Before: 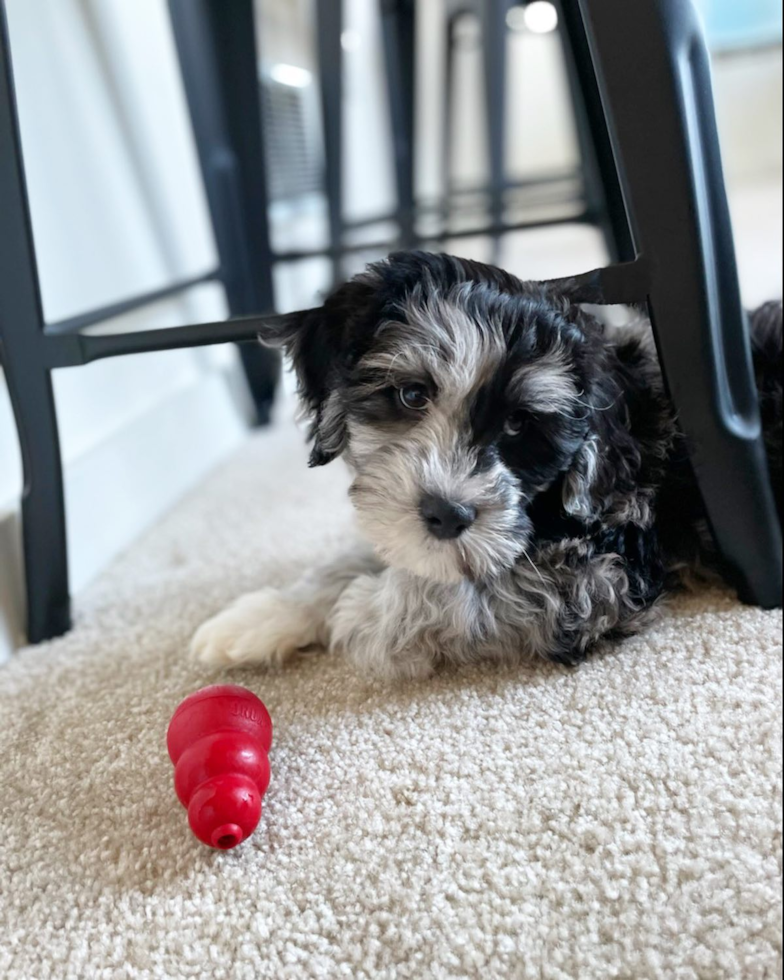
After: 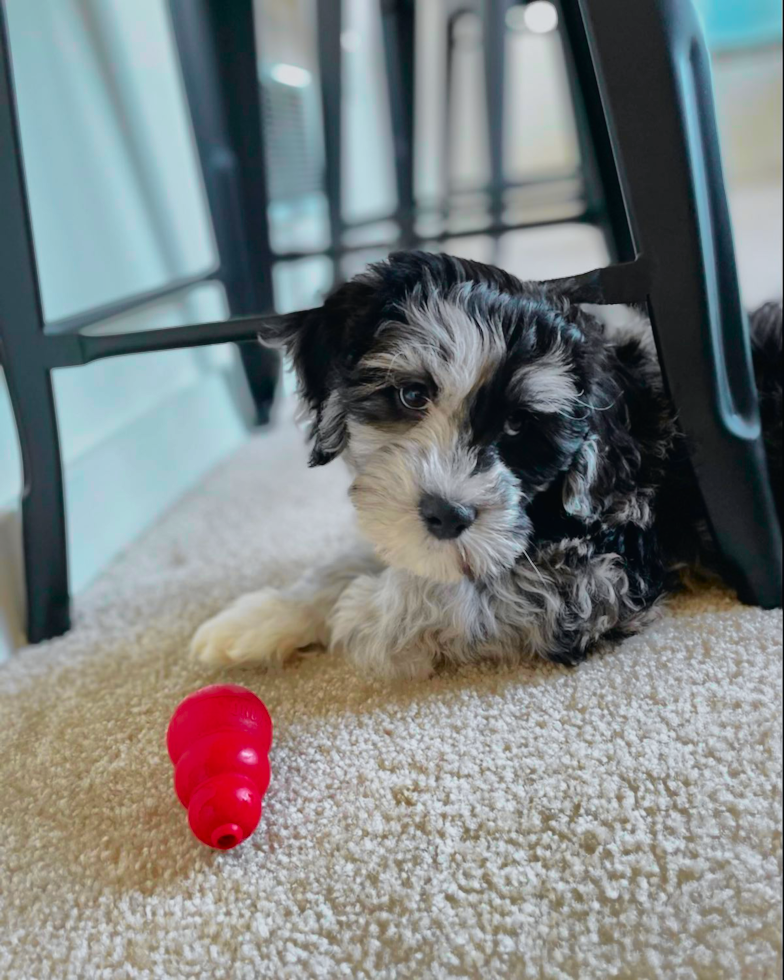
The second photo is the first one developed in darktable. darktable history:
tone curve: curves: ch0 [(0, 0.012) (0.052, 0.04) (0.107, 0.086) (0.269, 0.266) (0.471, 0.503) (0.731, 0.771) (0.921, 0.909) (0.999, 0.951)]; ch1 [(0, 0) (0.339, 0.298) (0.402, 0.363) (0.444, 0.415) (0.485, 0.469) (0.494, 0.493) (0.504, 0.501) (0.525, 0.534) (0.555, 0.593) (0.594, 0.648) (1, 1)]; ch2 [(0, 0) (0.48, 0.48) (0.504, 0.5) (0.535, 0.557) (0.581, 0.623) (0.649, 0.683) (0.824, 0.815) (1, 1)], color space Lab, independent channels, preserve colors none
shadows and highlights: shadows 25, highlights -70
